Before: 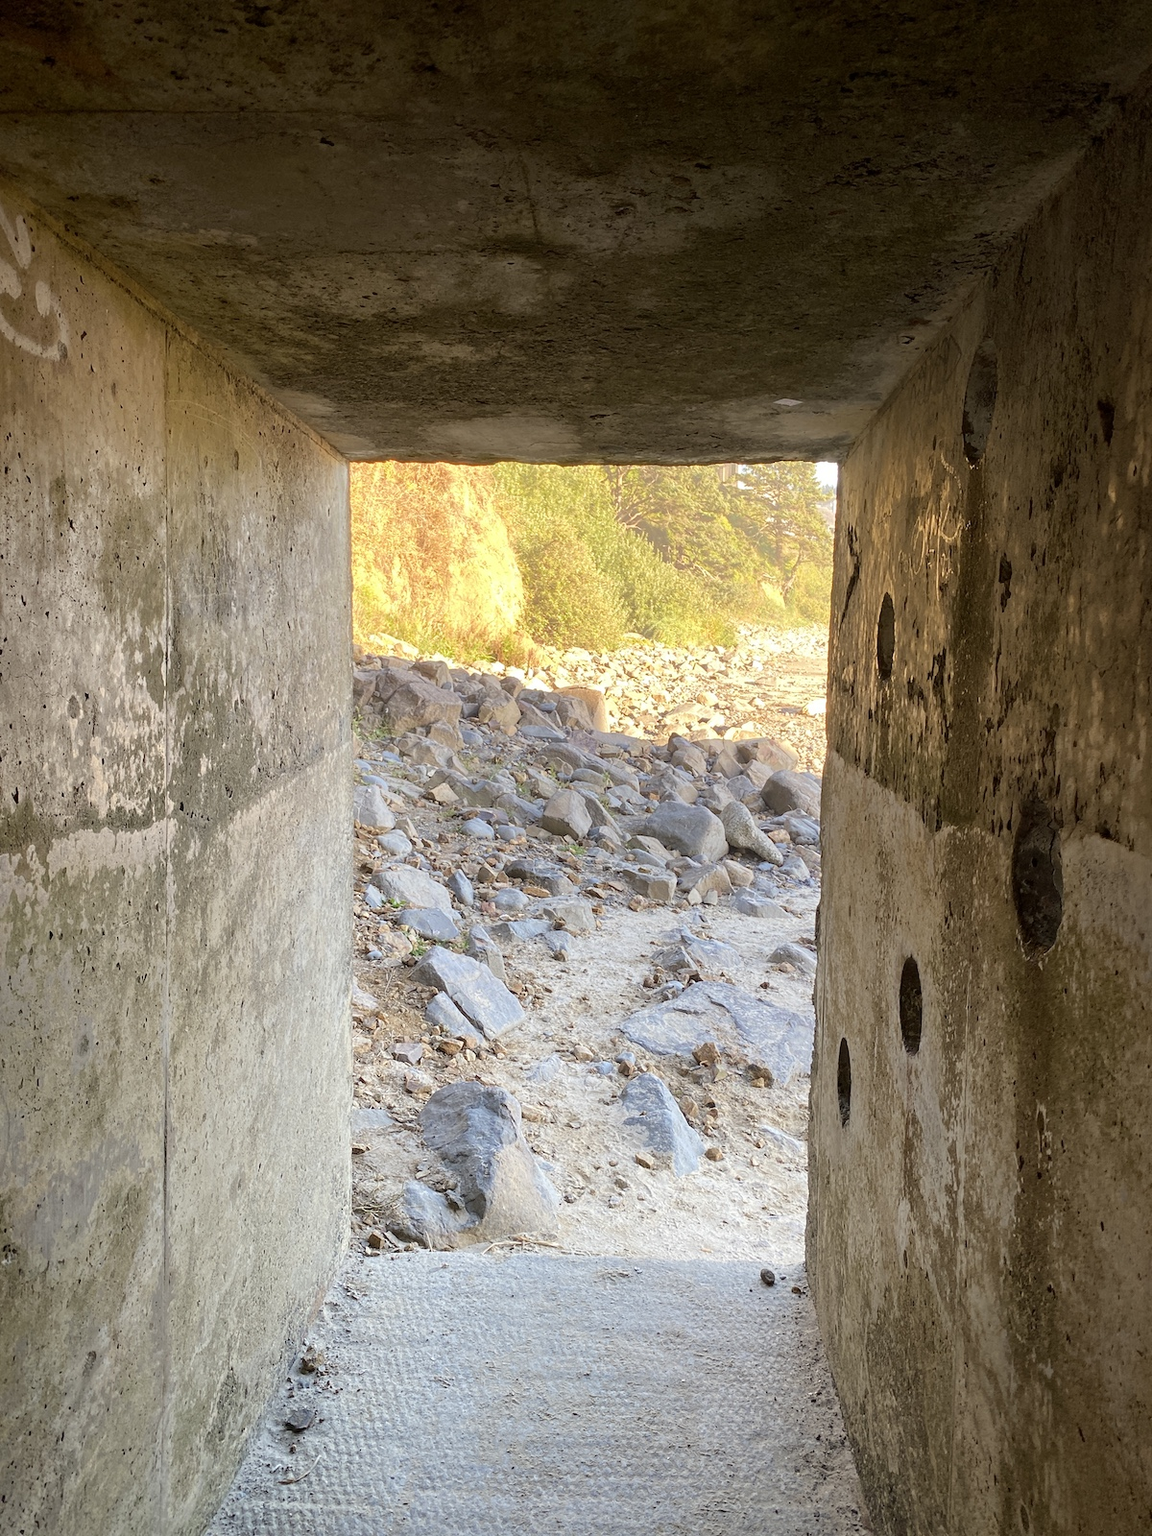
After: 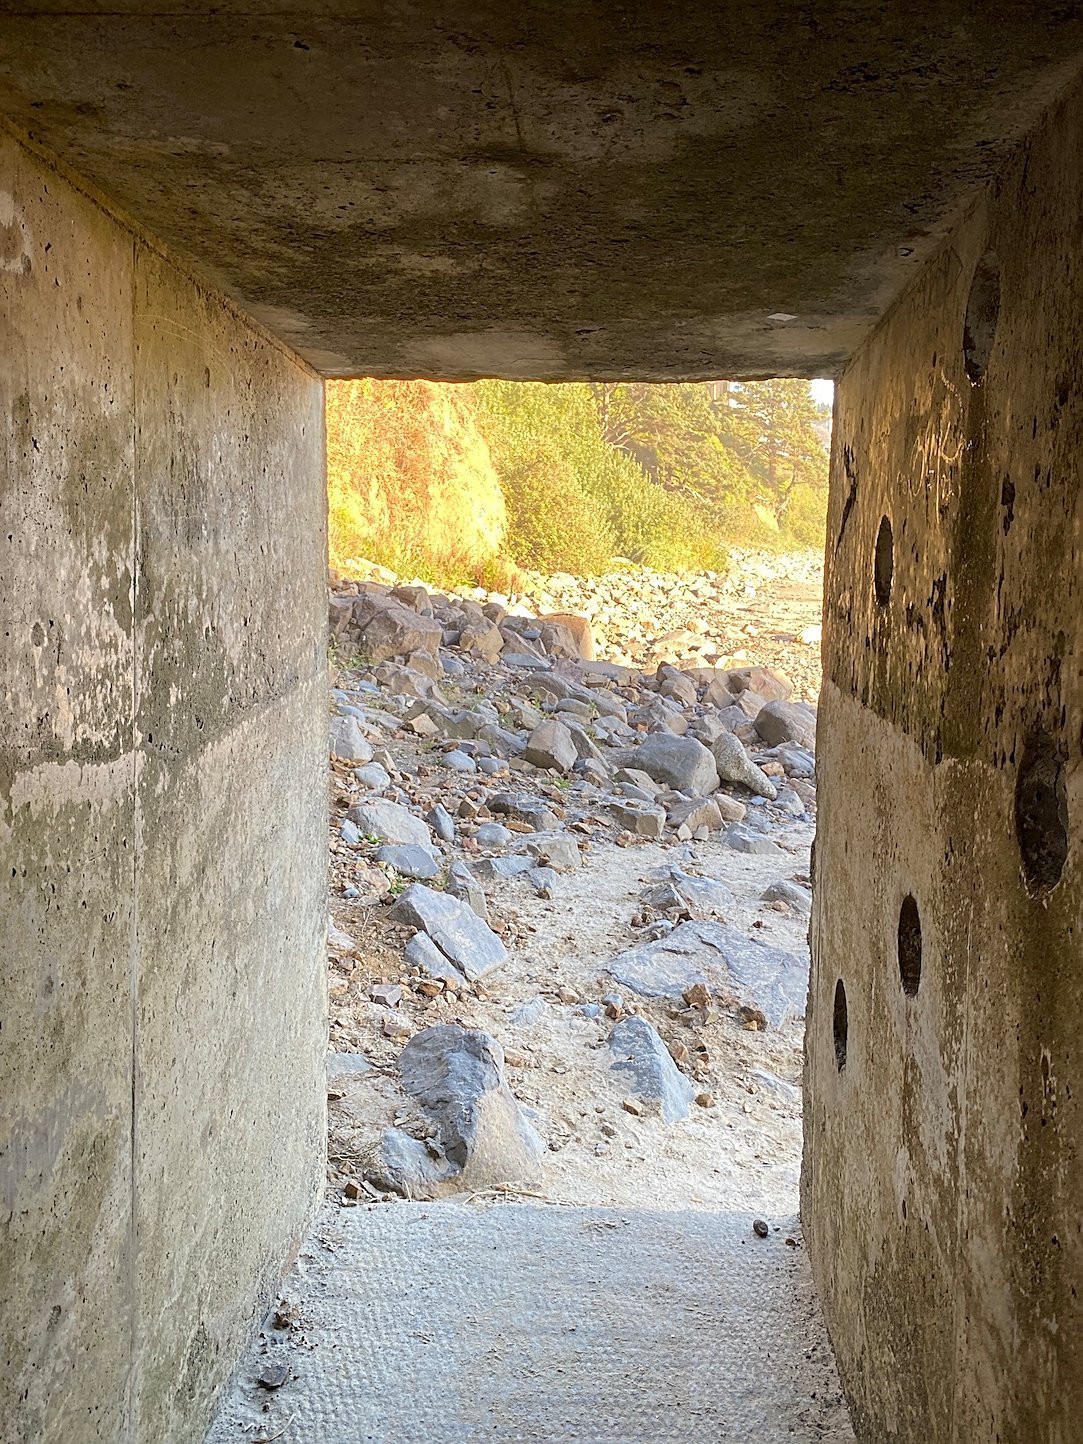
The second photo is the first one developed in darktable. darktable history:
sharpen: on, module defaults
crop: left 3.305%, top 6.436%, right 6.389%, bottom 3.258%
